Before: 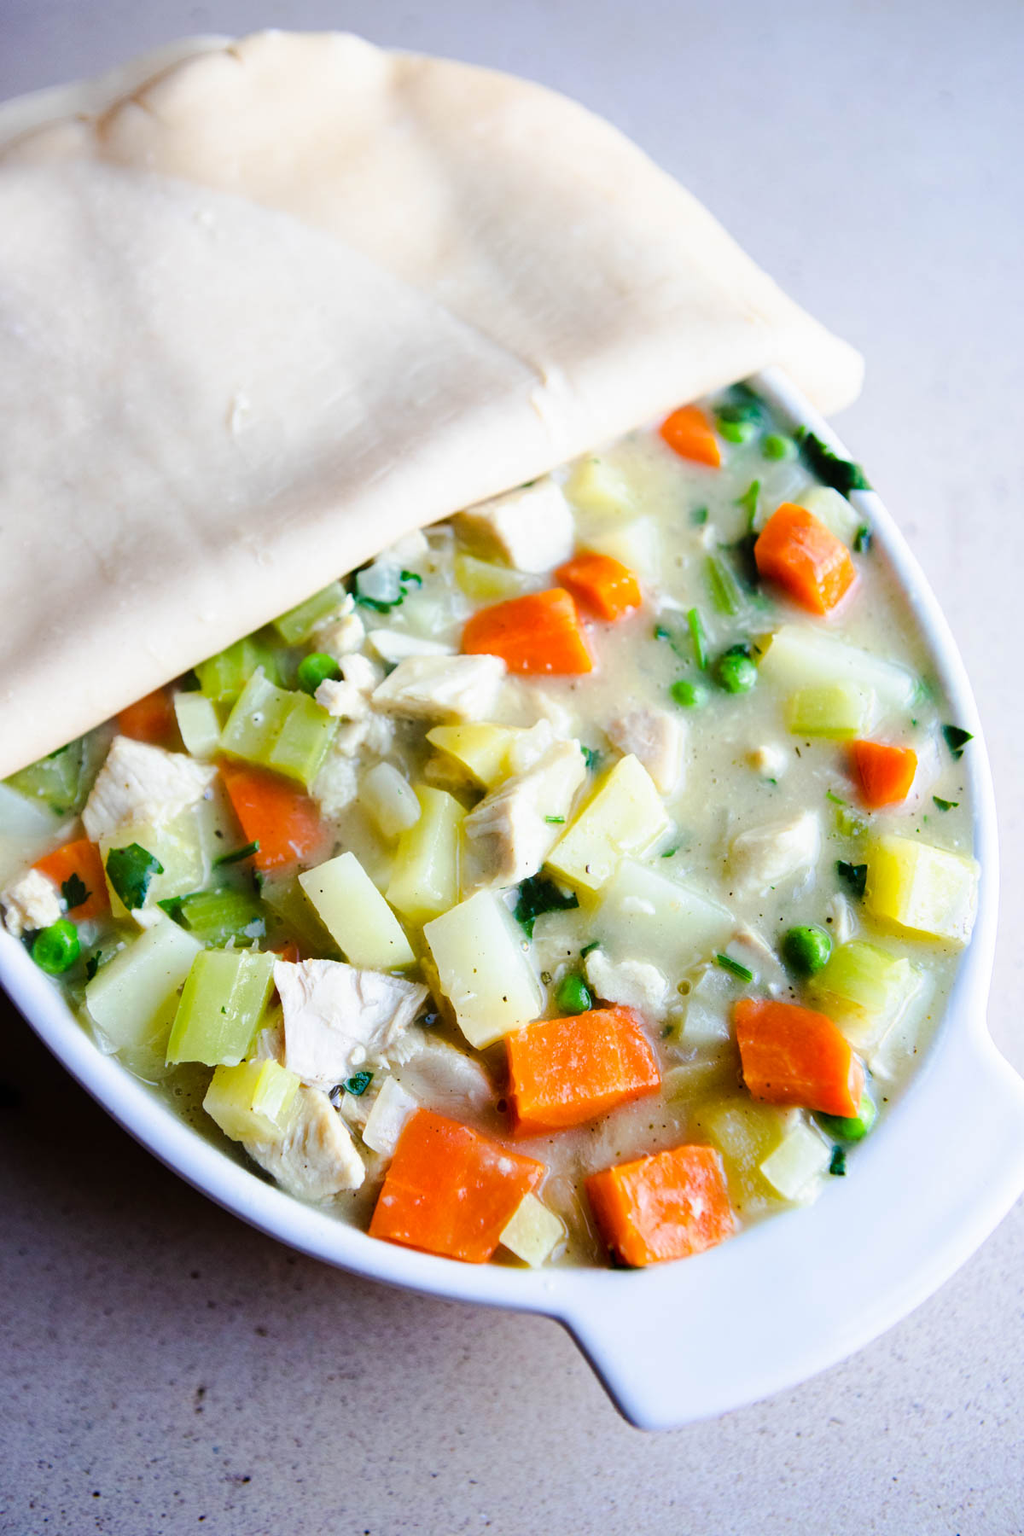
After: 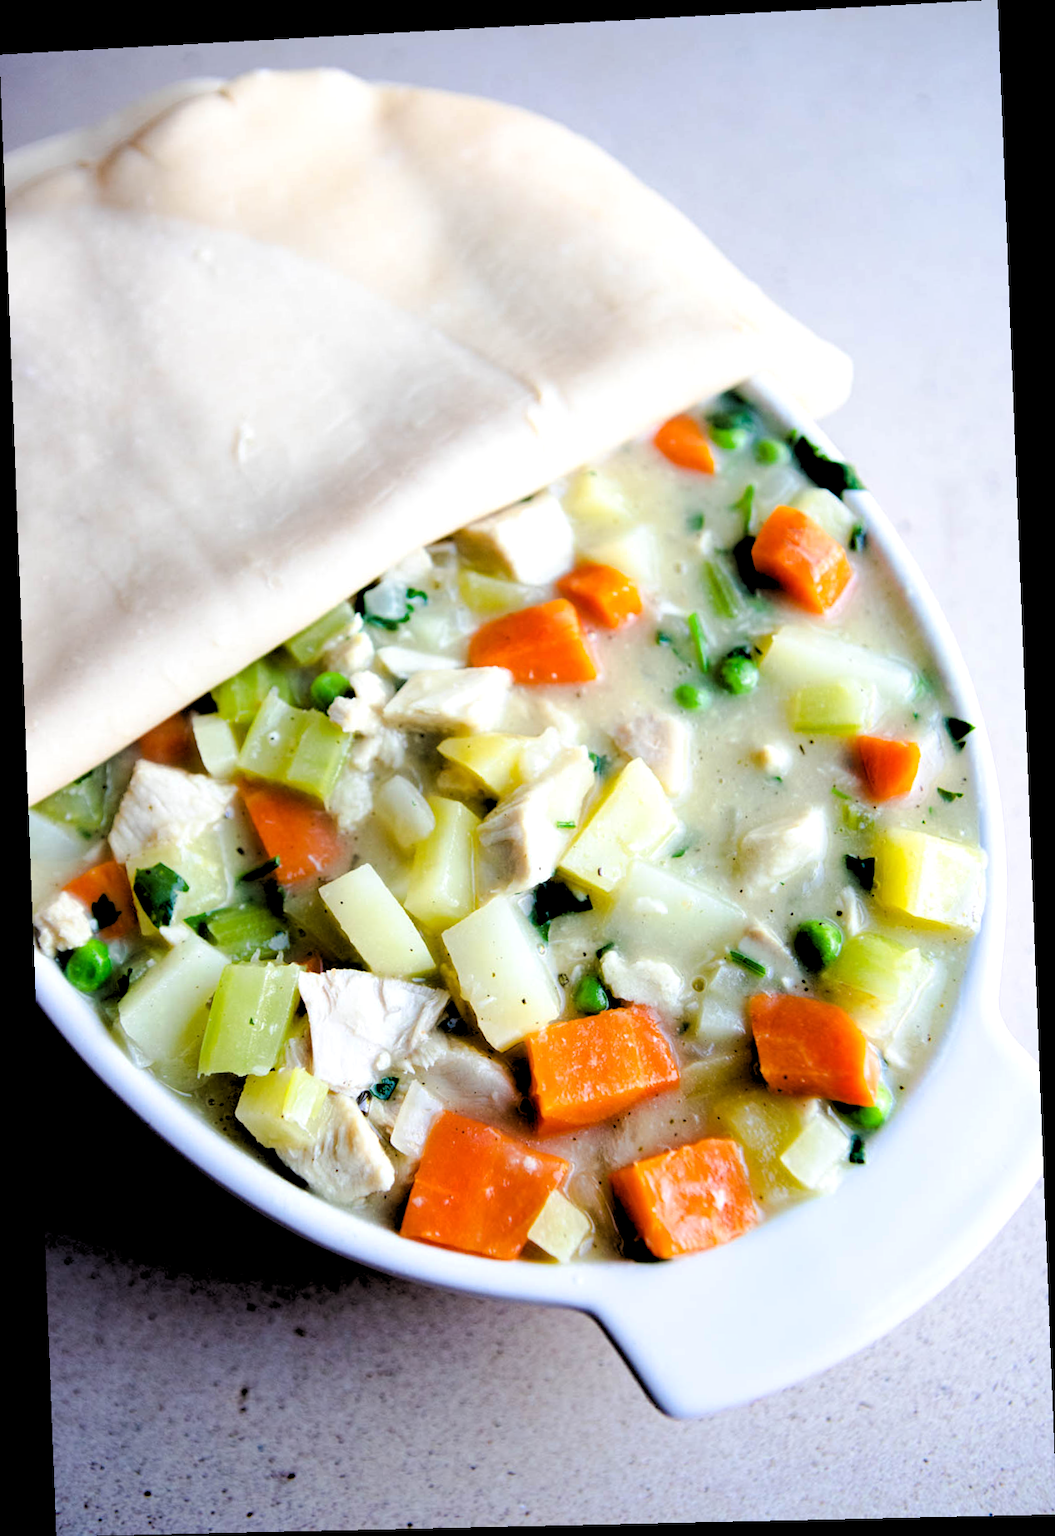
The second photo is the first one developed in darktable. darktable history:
rgb levels: levels [[0.034, 0.472, 0.904], [0, 0.5, 1], [0, 0.5, 1]]
rotate and perspective: rotation -2.22°, lens shift (horizontal) -0.022, automatic cropping off
